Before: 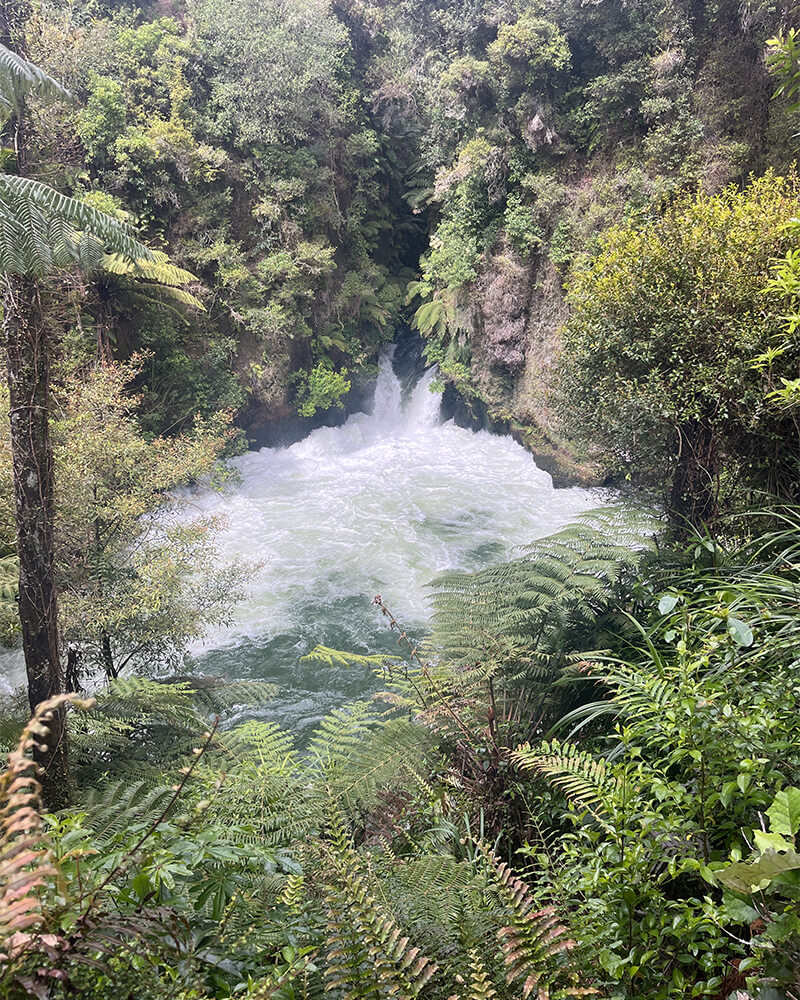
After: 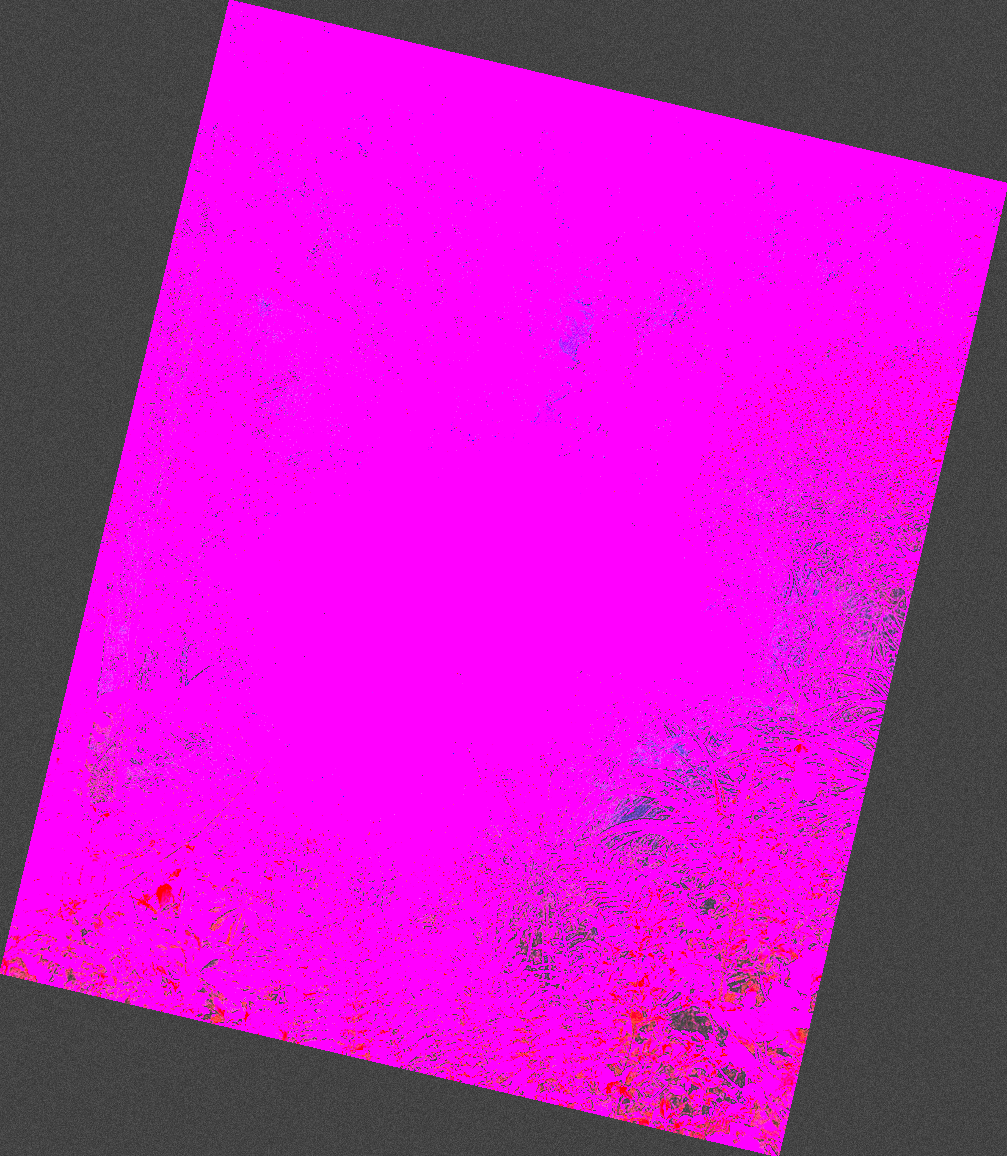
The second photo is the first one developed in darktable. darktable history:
rotate and perspective: rotation 13.27°, automatic cropping off
vibrance: on, module defaults
exposure: black level correction -0.062, exposure -0.05 EV, compensate highlight preservation false
grain: coarseness 0.09 ISO, strength 40%
white balance: red 8, blue 8
